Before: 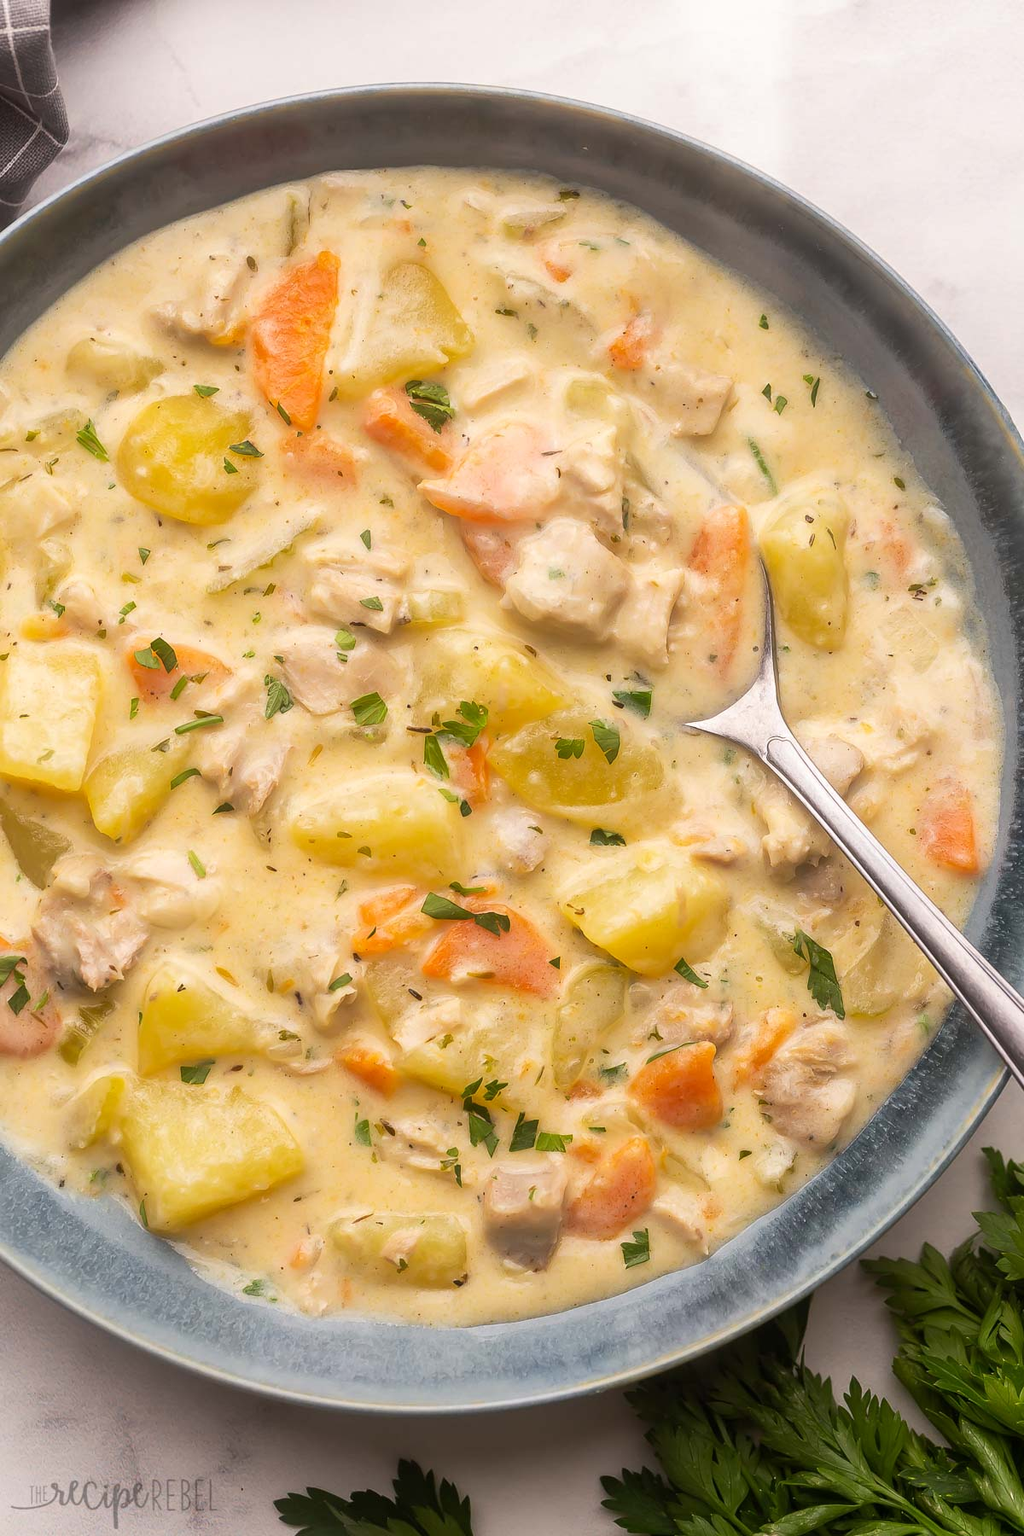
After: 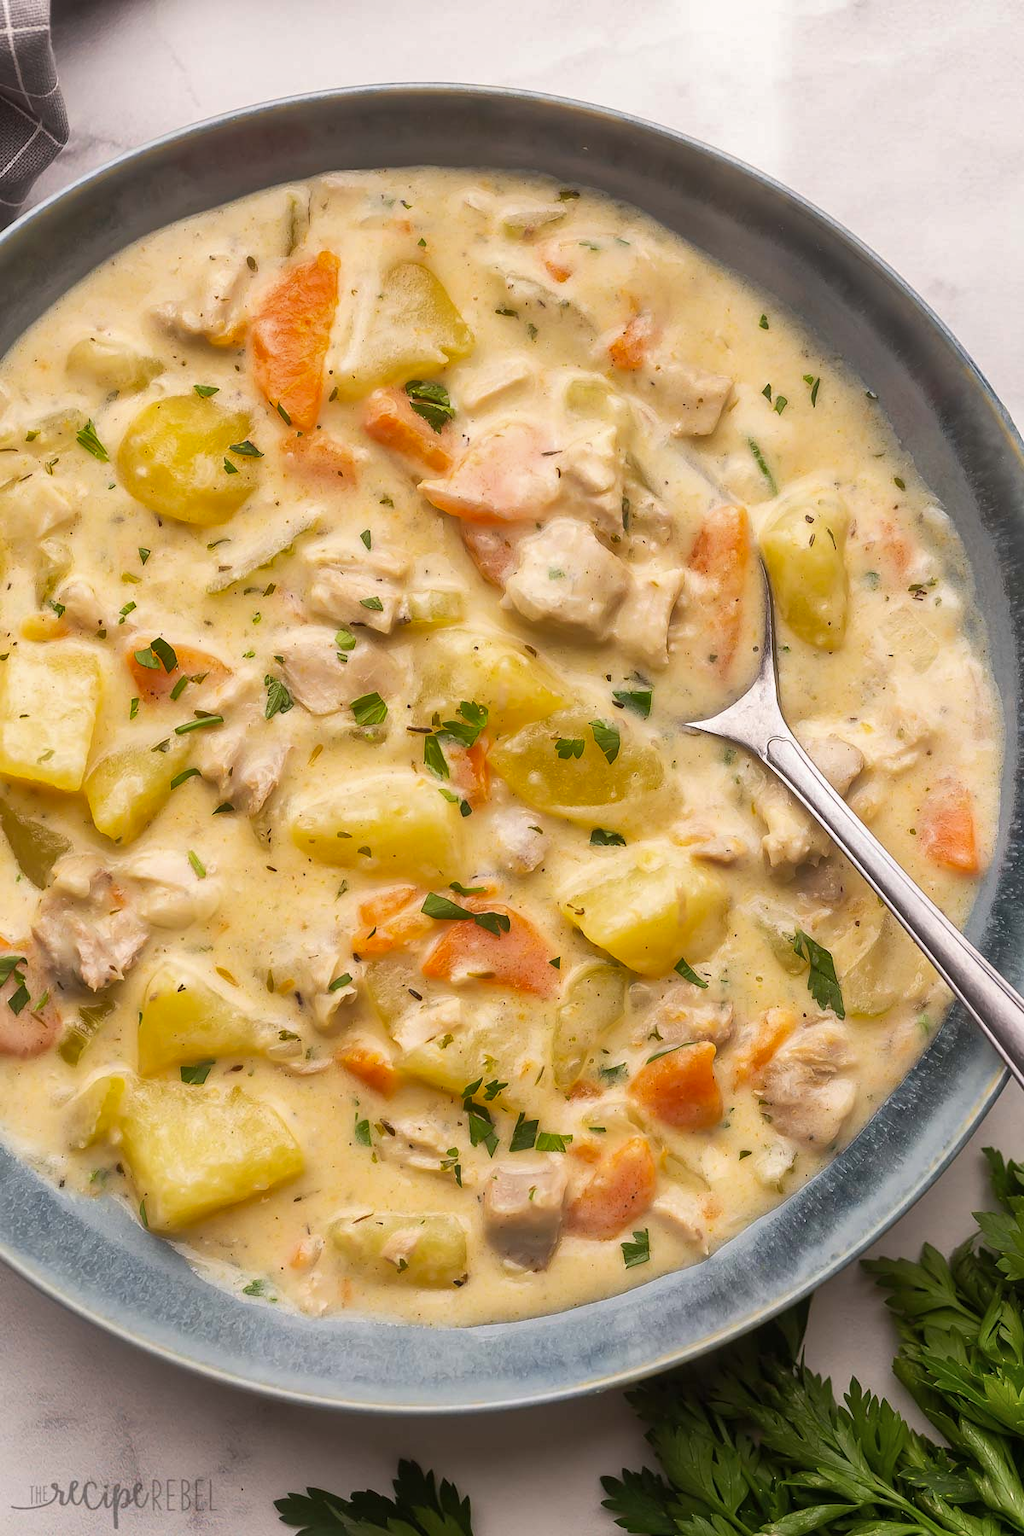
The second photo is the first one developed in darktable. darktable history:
shadows and highlights: shadows 32.73, highlights -45.75, compress 49.63%, soften with gaussian
